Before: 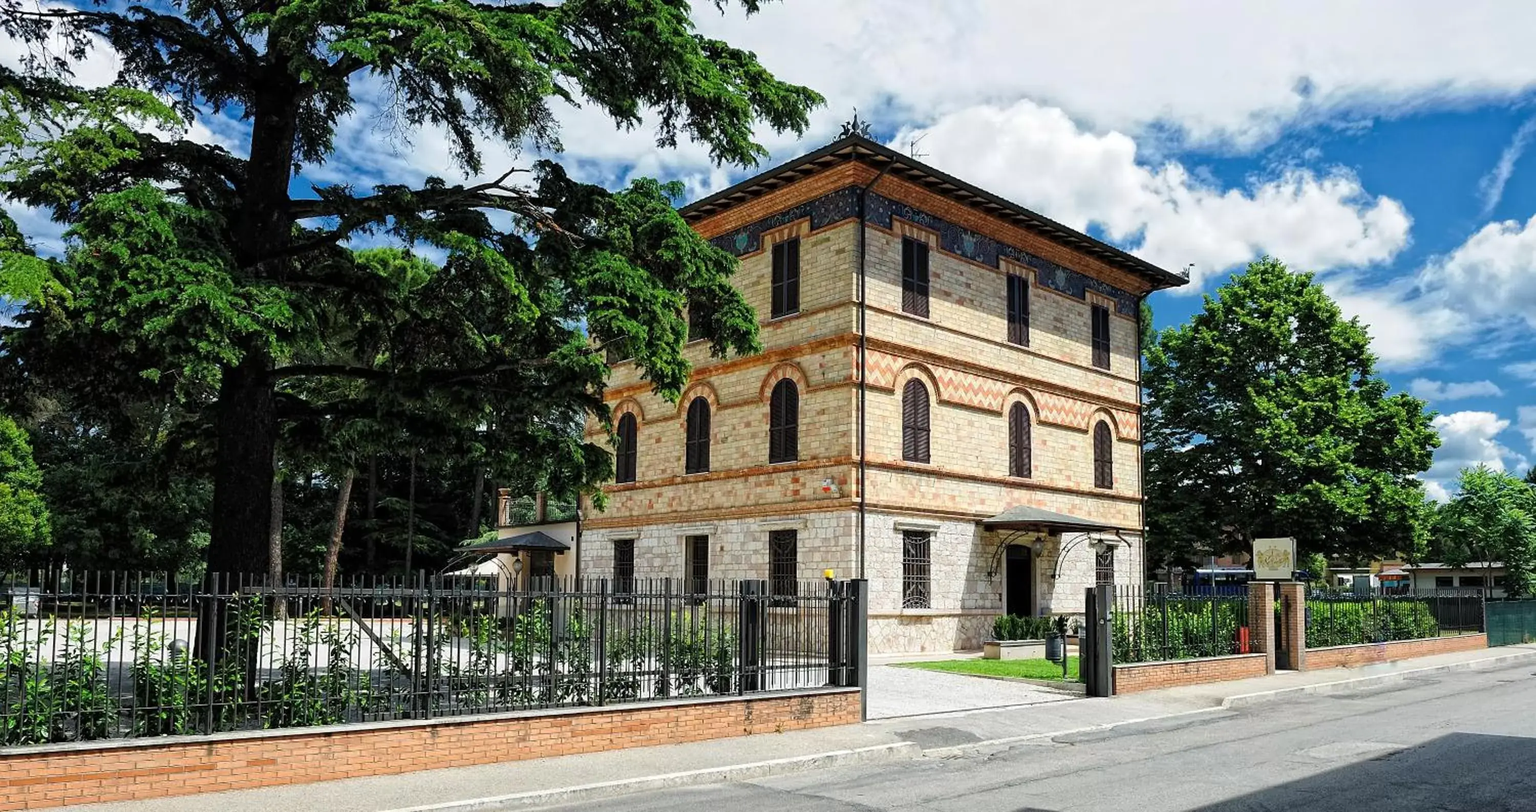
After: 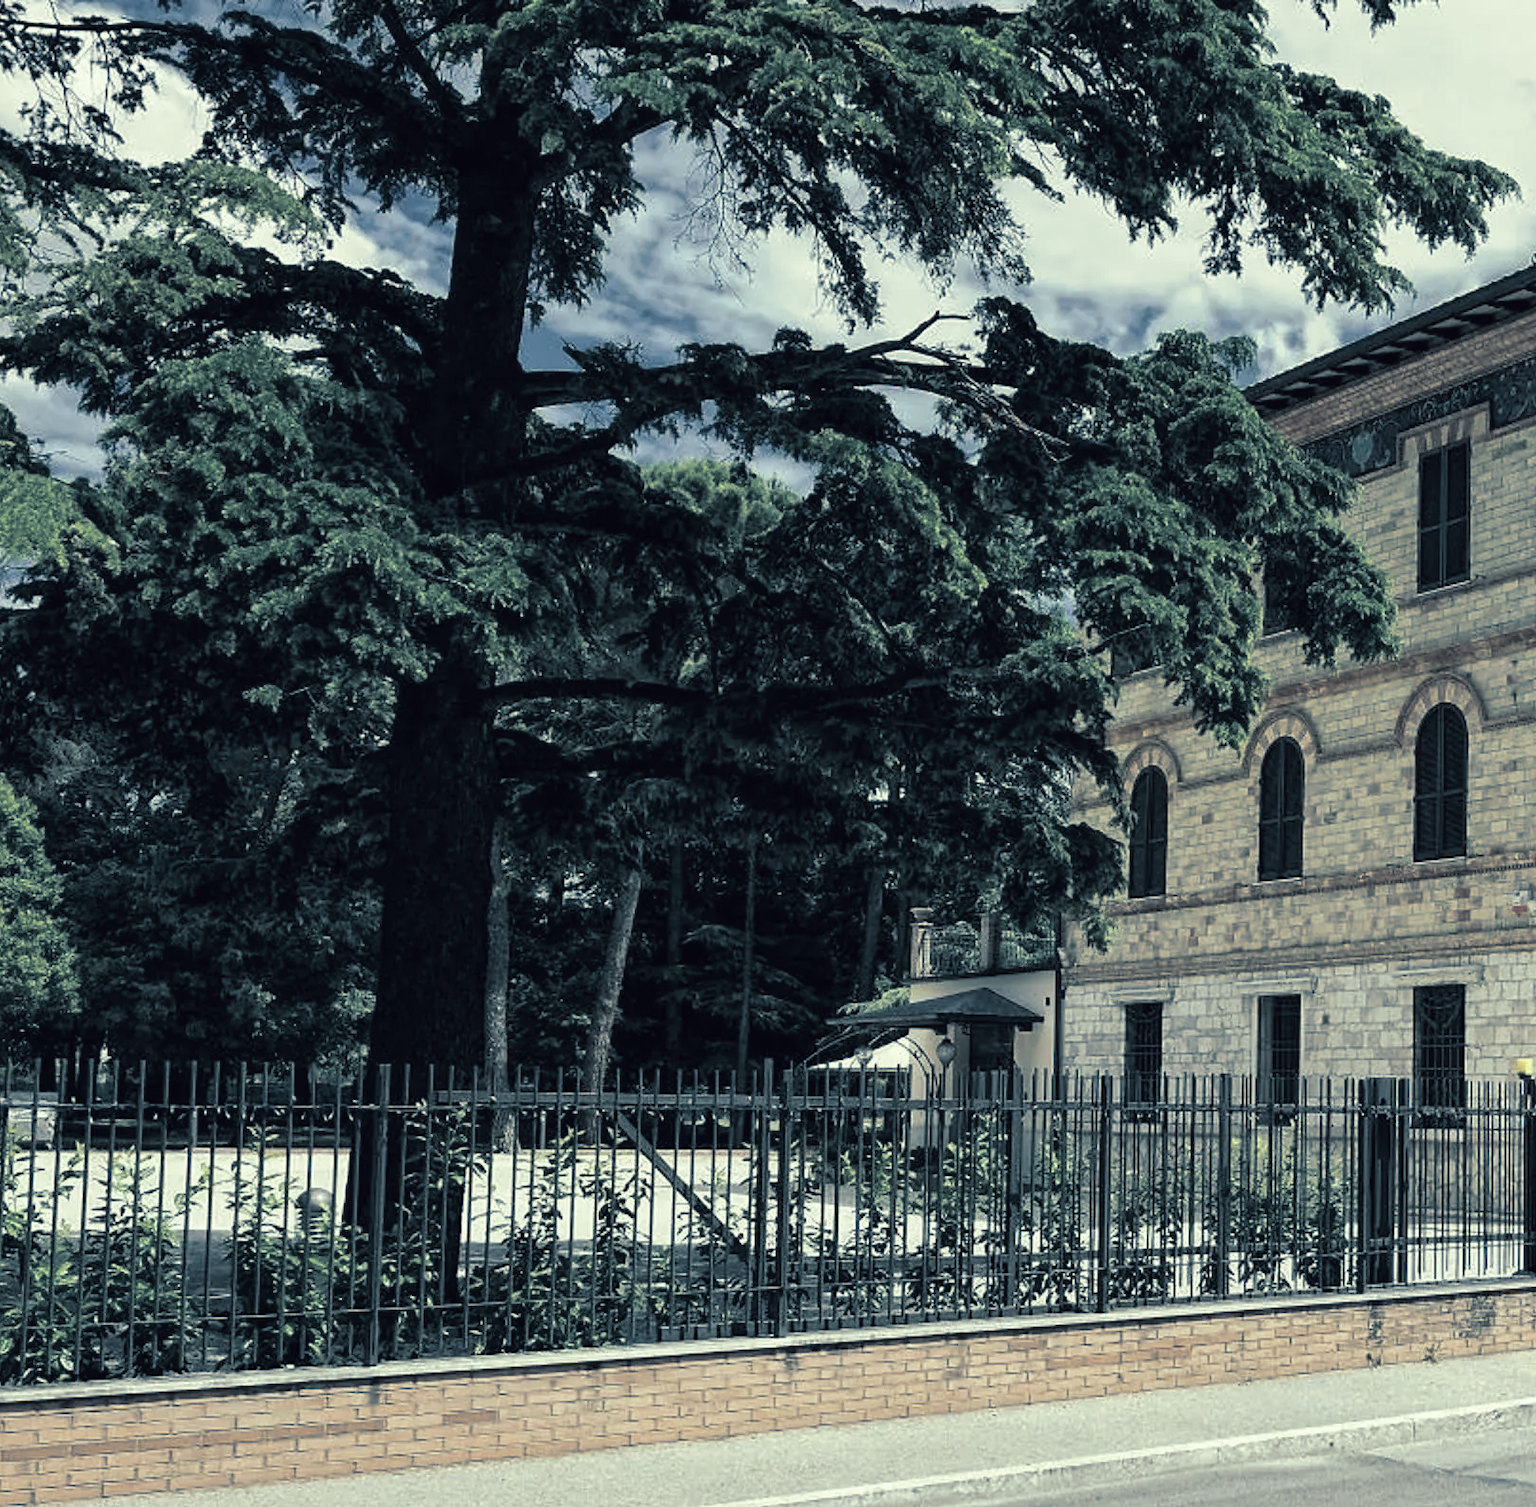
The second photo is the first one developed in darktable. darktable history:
split-toning: shadows › hue 205.2°, shadows › saturation 0.43, highlights › hue 54°, highlights › saturation 0.54
color correction: highlights a* -20.17, highlights b* 20.27, shadows a* 20.03, shadows b* -20.46, saturation 0.43
crop: left 0.587%, right 45.588%, bottom 0.086%
